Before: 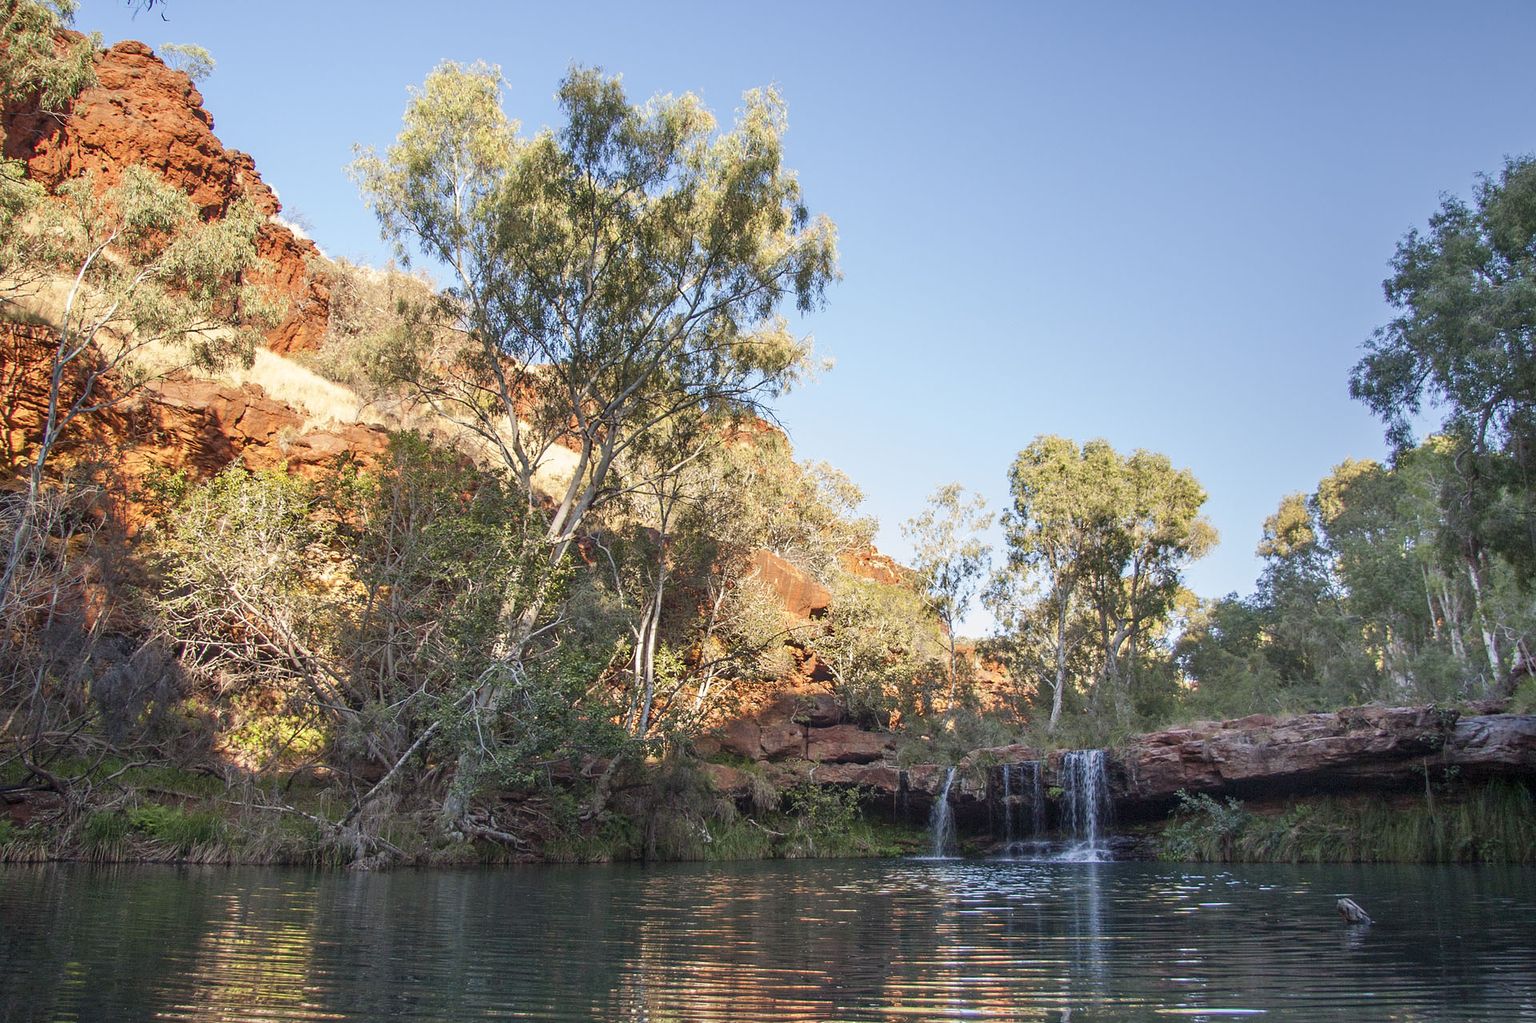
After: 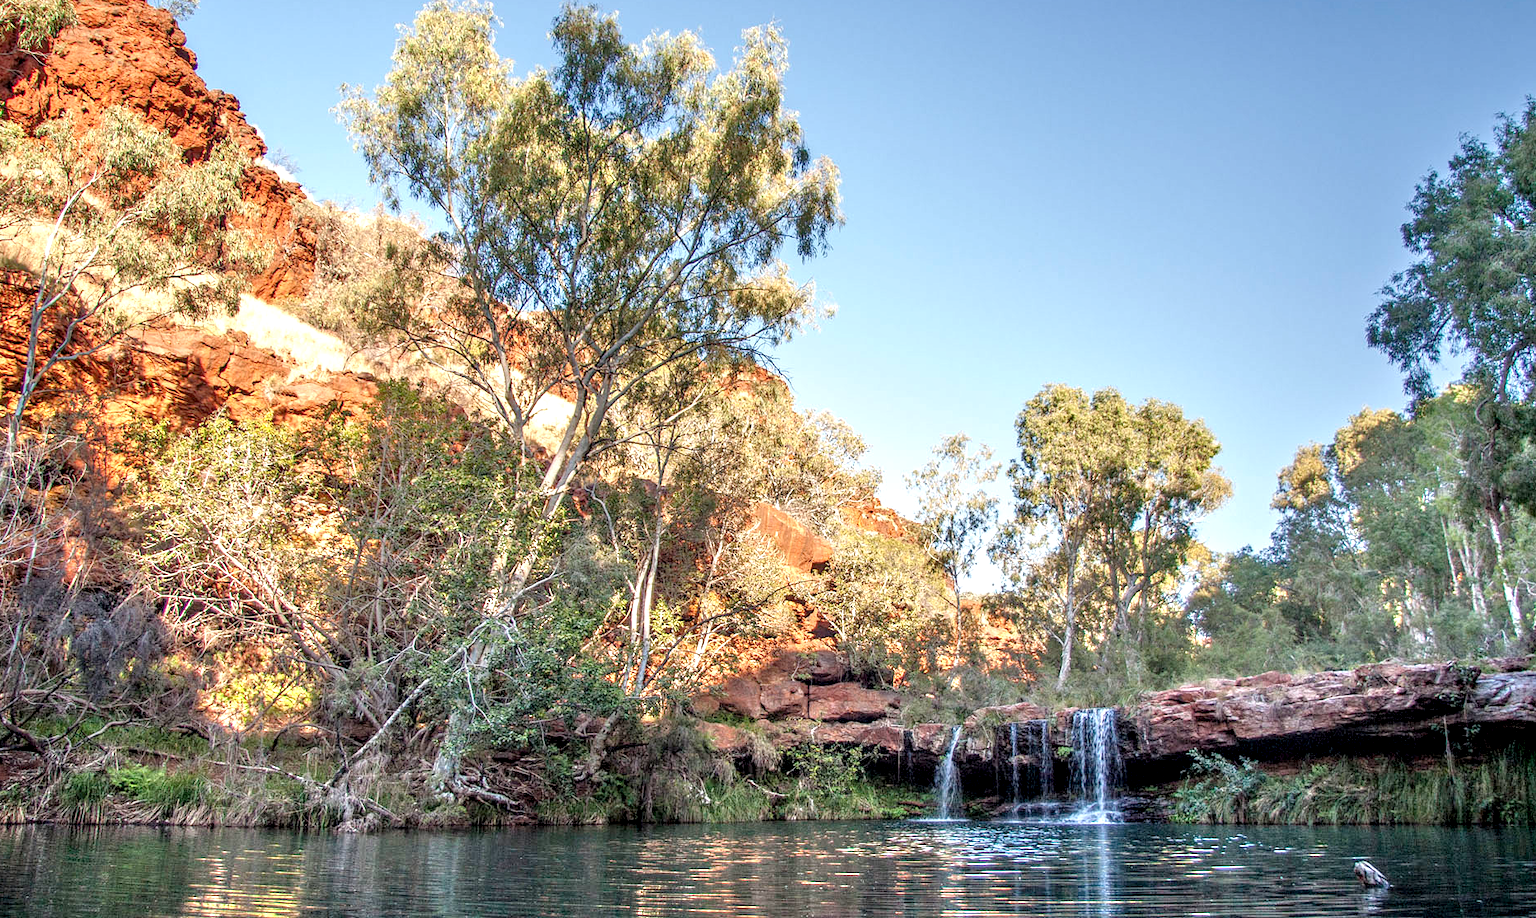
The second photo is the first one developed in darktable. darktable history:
crop: left 1.507%, top 6.147%, right 1.379%, bottom 6.637%
local contrast: highlights 60%, shadows 60%, detail 160%
tone equalizer: -7 EV 0.15 EV, -6 EV 0.6 EV, -5 EV 1.15 EV, -4 EV 1.33 EV, -3 EV 1.15 EV, -2 EV 0.6 EV, -1 EV 0.15 EV, mask exposure compensation -0.5 EV
